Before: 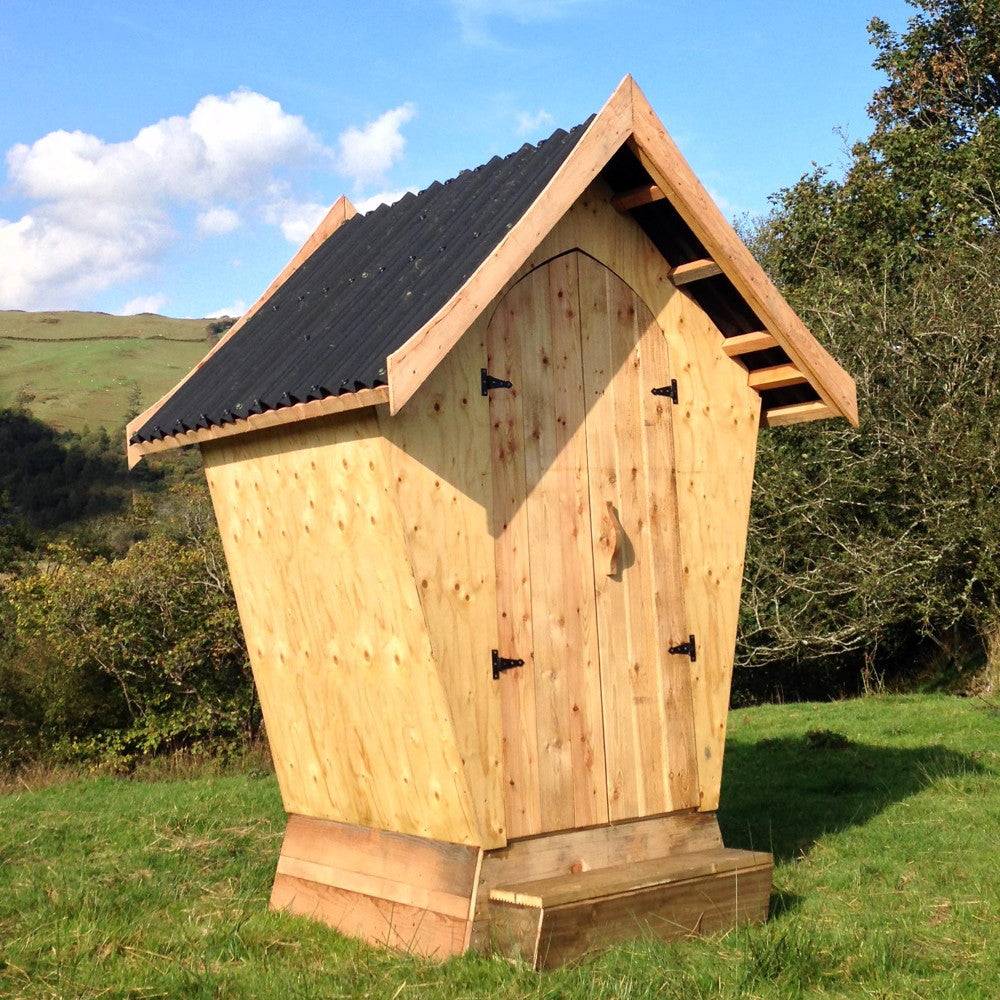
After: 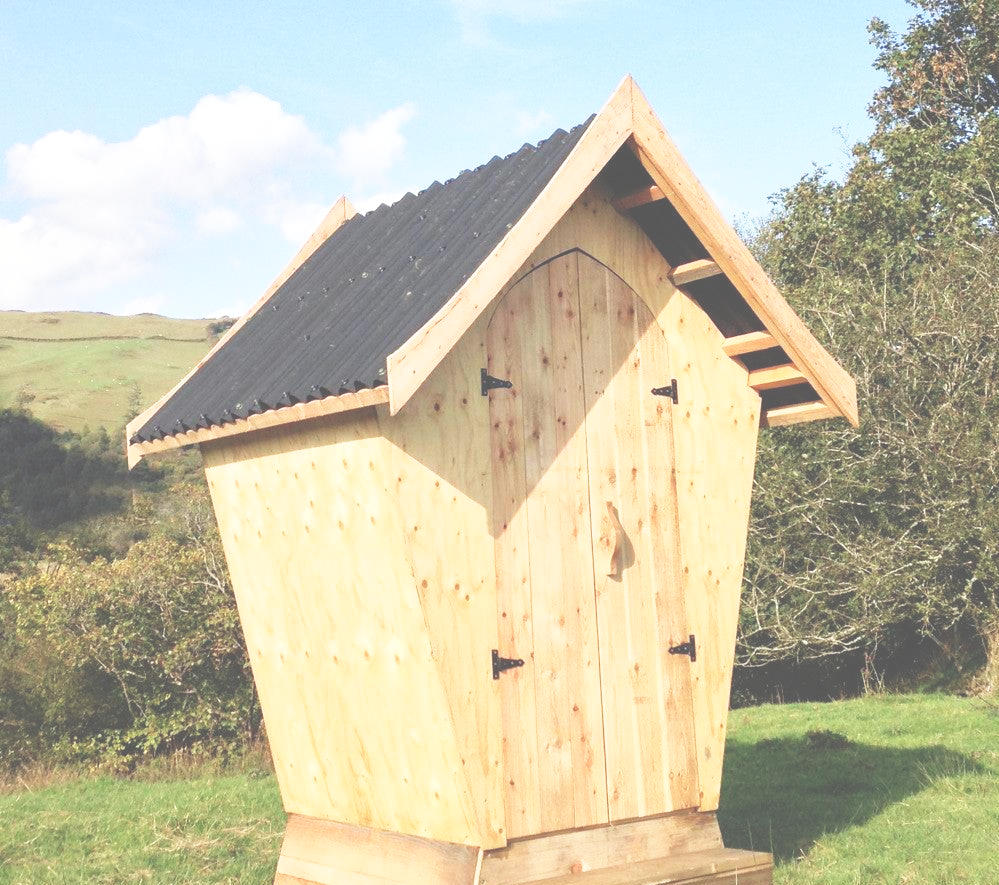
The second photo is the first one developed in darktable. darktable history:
base curve: curves: ch0 [(0, 0) (0.032, 0.037) (0.105, 0.228) (0.435, 0.76) (0.856, 0.983) (1, 1)], preserve colors none
crop and rotate: top 0%, bottom 11.469%
exposure: black level correction -0.062, exposure -0.05 EV, compensate exposure bias true, compensate highlight preservation false
